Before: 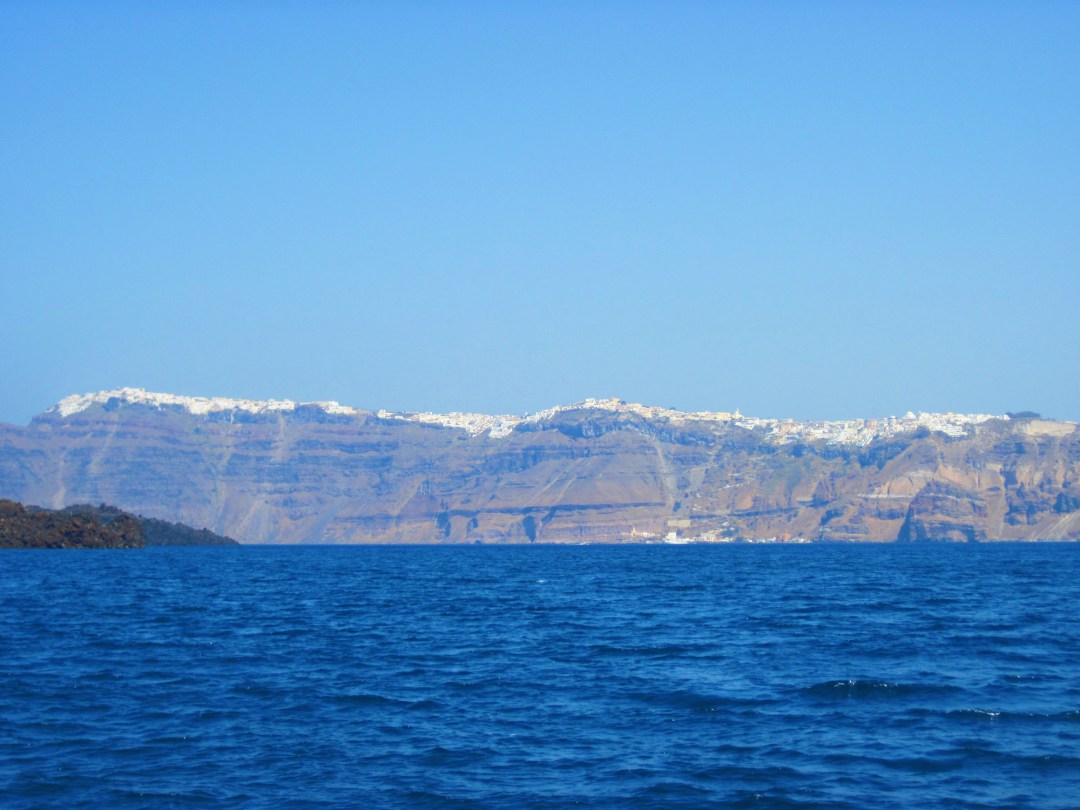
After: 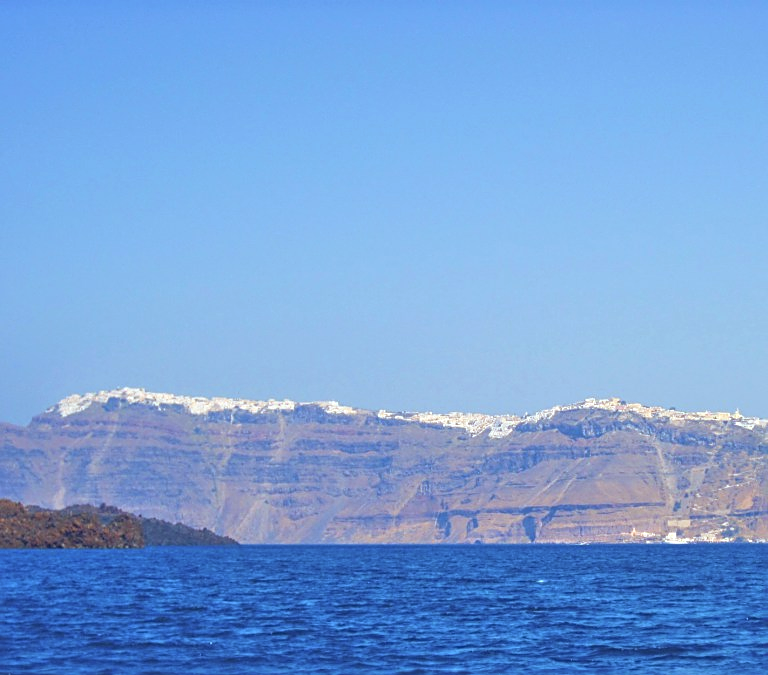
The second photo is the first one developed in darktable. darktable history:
tone equalizer: -7 EV 0.15 EV, -6 EV 0.6 EV, -5 EV 1.15 EV, -4 EV 1.33 EV, -3 EV 1.15 EV, -2 EV 0.6 EV, -1 EV 0.15 EV, mask exposure compensation -0.5 EV
sharpen: on, module defaults
rgb levels: mode RGB, independent channels, levels [[0, 0.5, 1], [0, 0.521, 1], [0, 0.536, 1]]
crop: right 28.885%, bottom 16.626%
